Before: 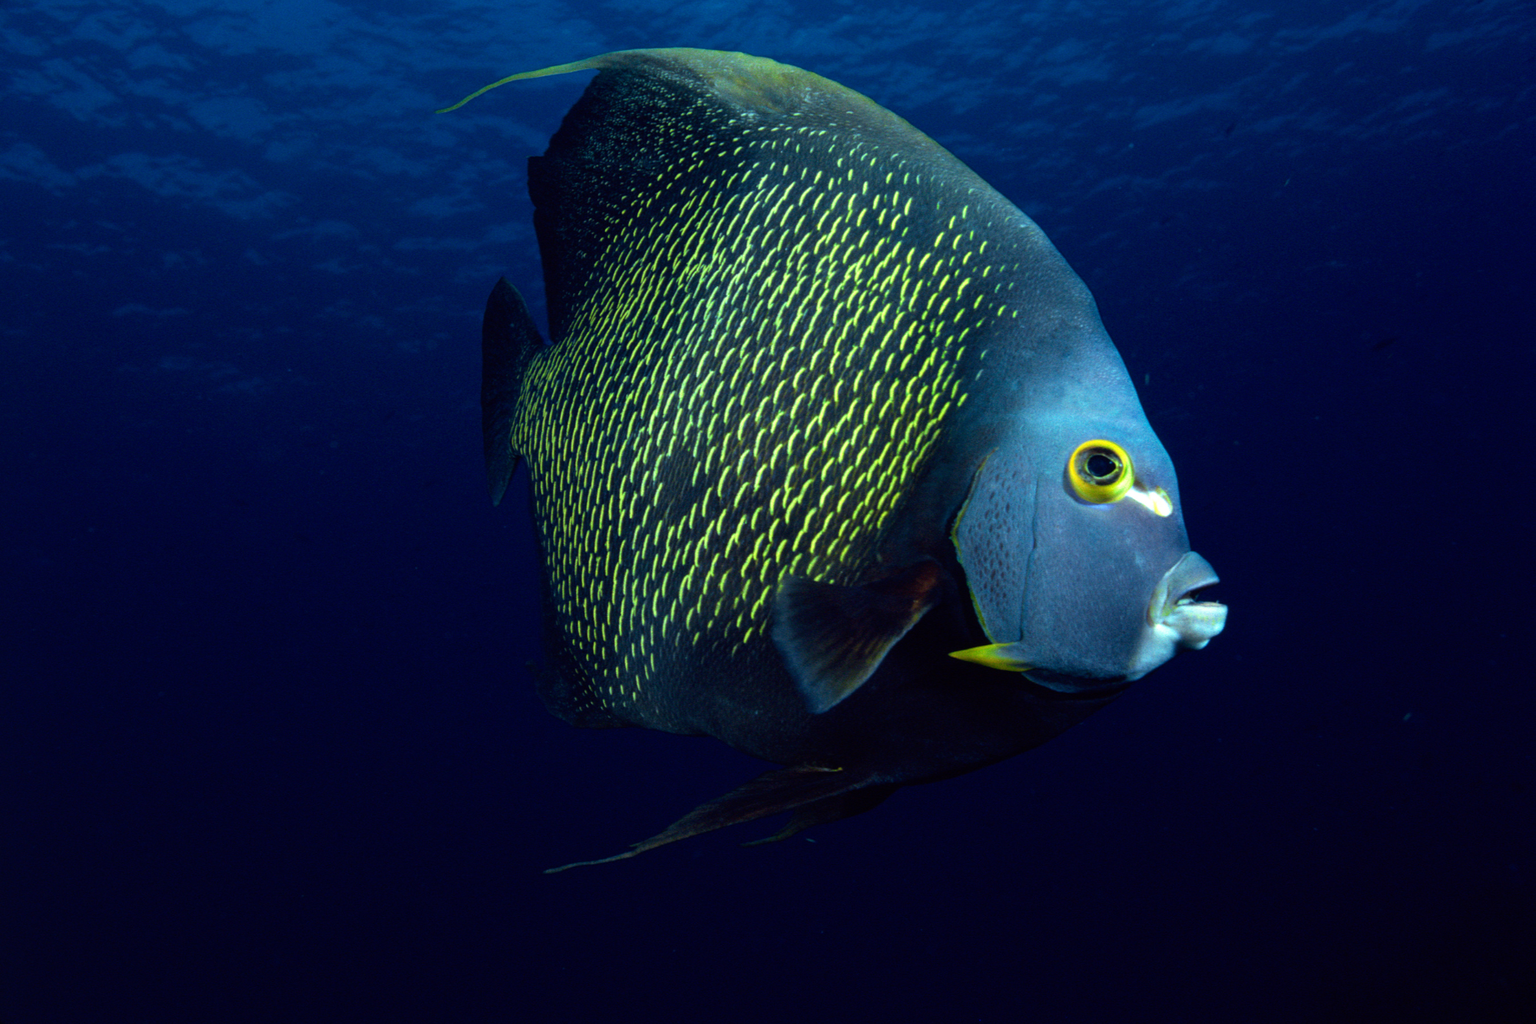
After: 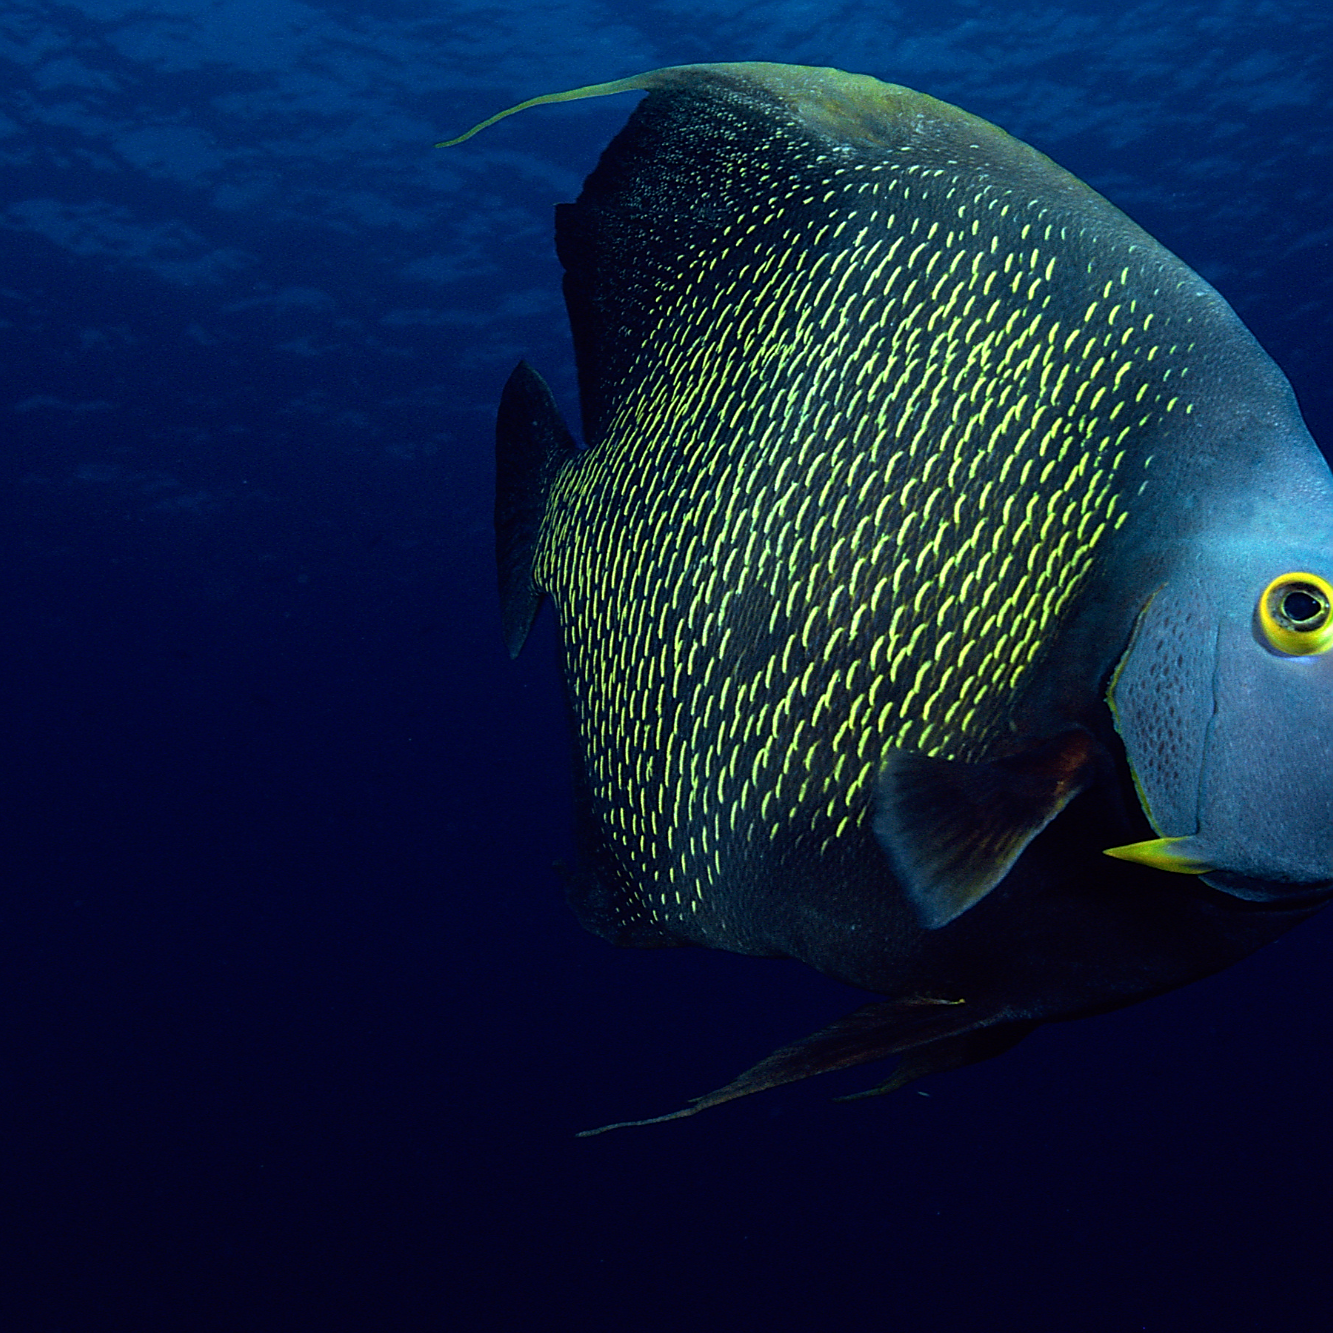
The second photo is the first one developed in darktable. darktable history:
sharpen: radius 1.4, amount 1.25, threshold 0.7
crop and rotate: left 6.617%, right 26.717%
